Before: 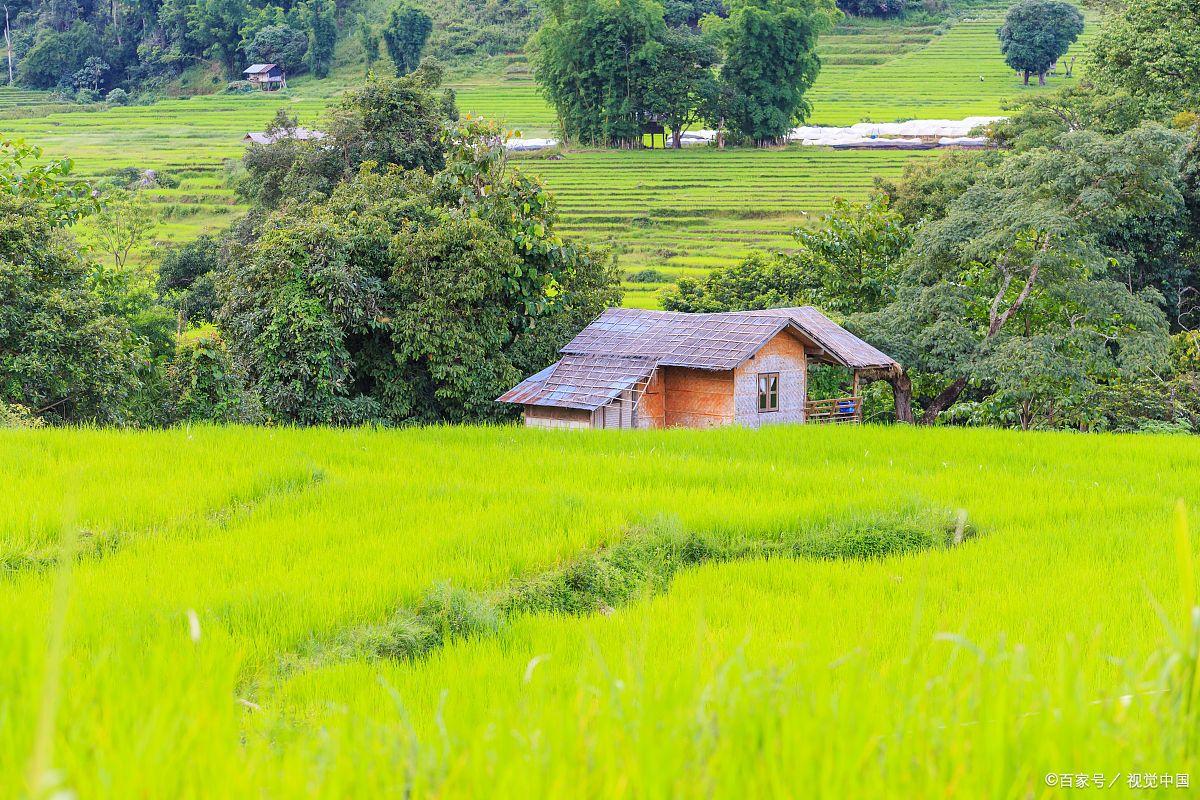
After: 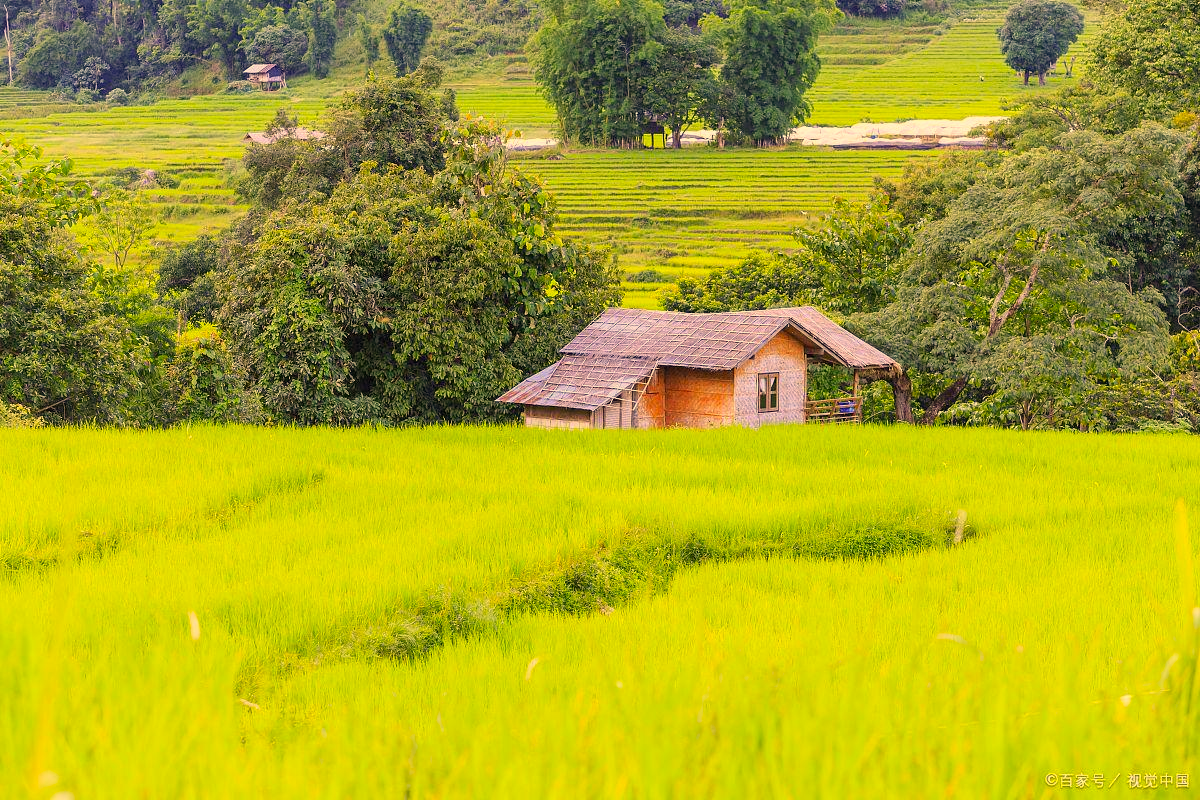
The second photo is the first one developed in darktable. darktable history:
color correction: highlights a* 14.81, highlights b* 31.4
